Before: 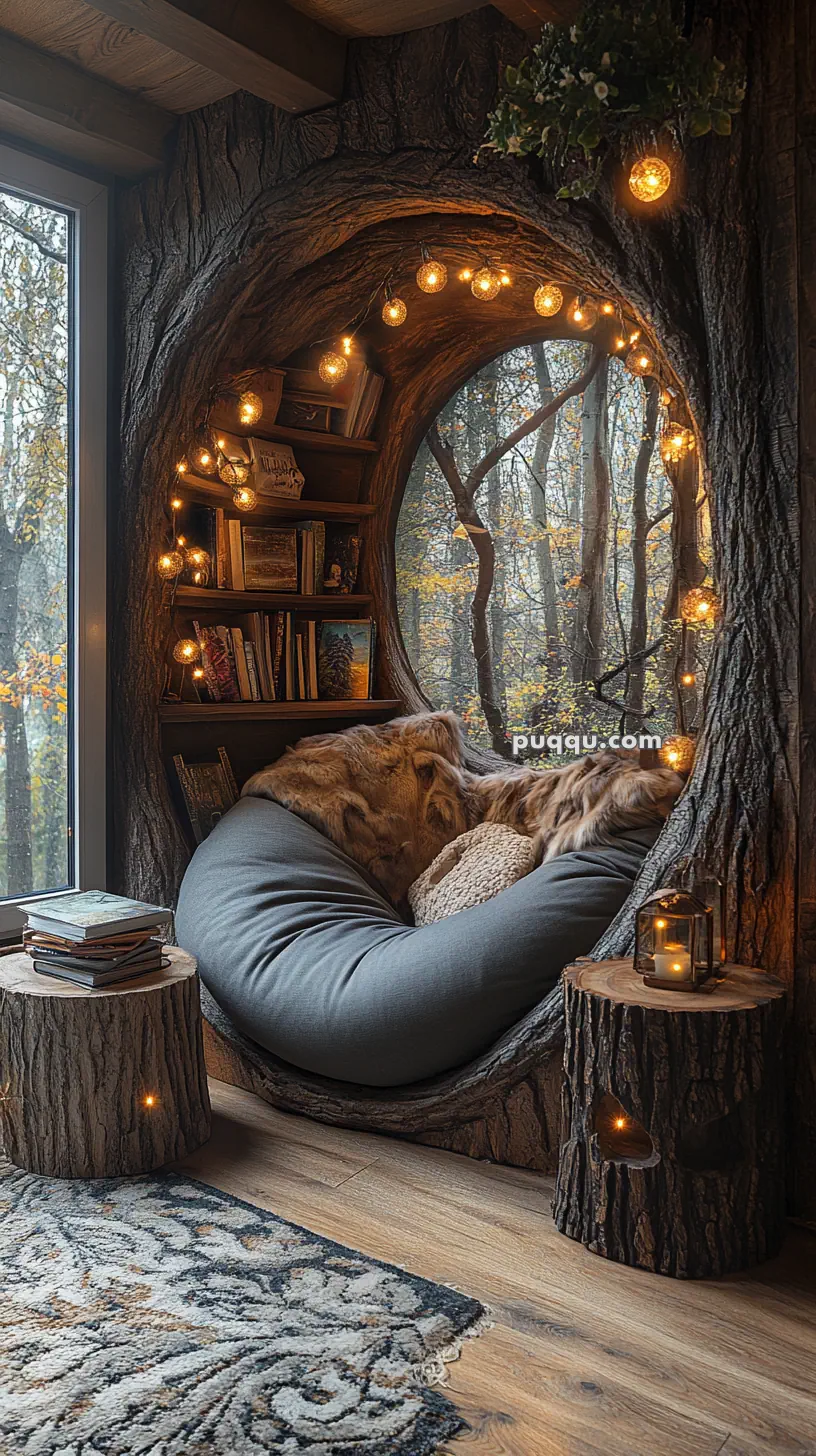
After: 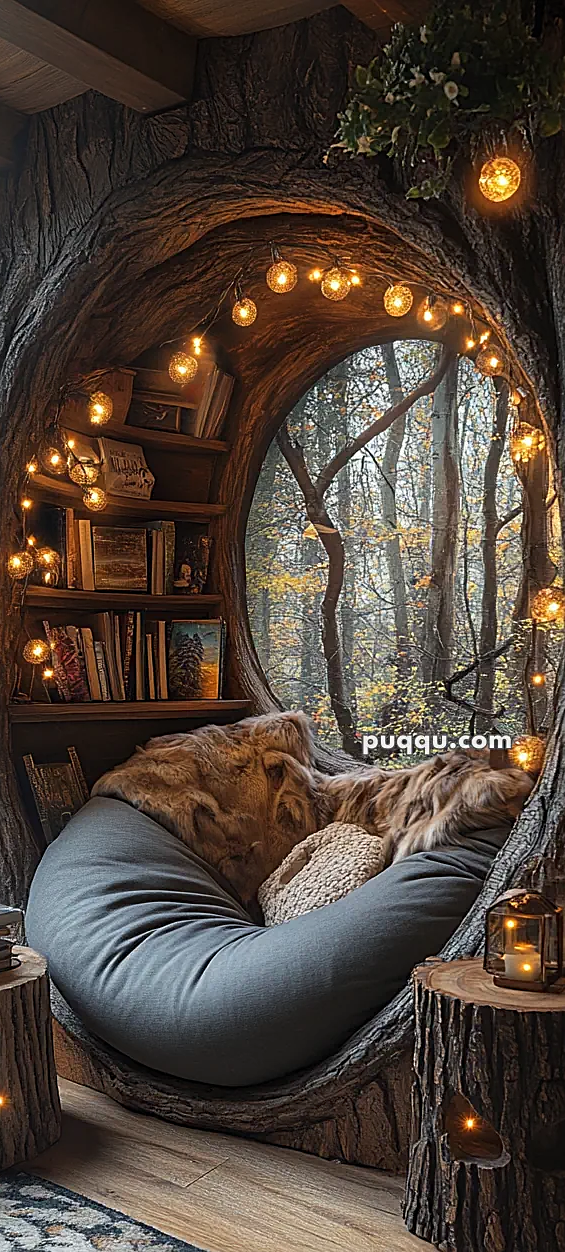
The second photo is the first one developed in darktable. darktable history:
rotate and perspective: automatic cropping off
crop: left 18.479%, right 12.2%, bottom 13.971%
sharpen: on, module defaults
